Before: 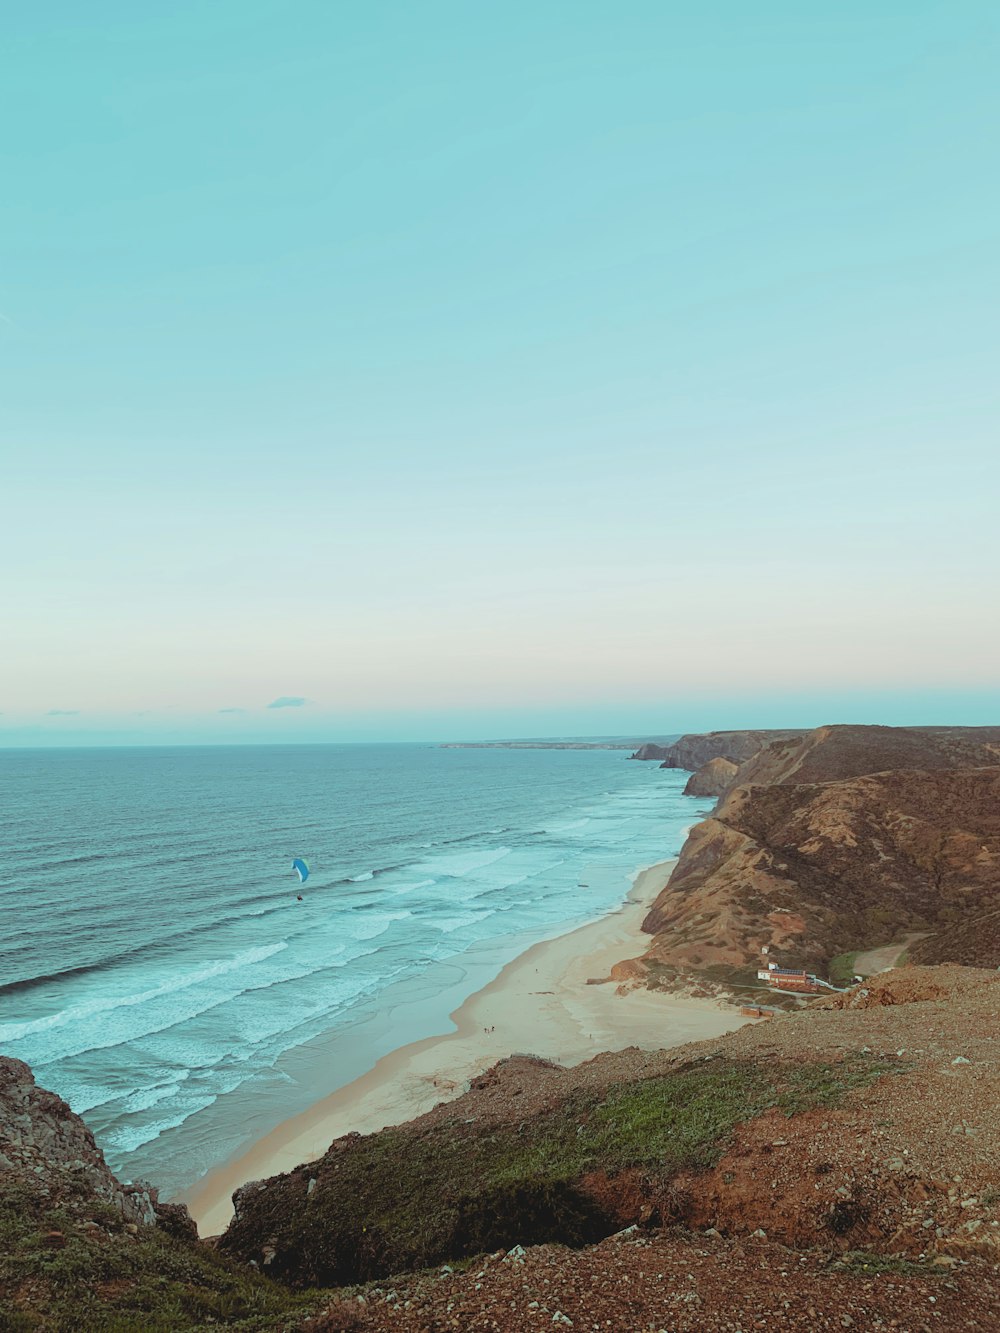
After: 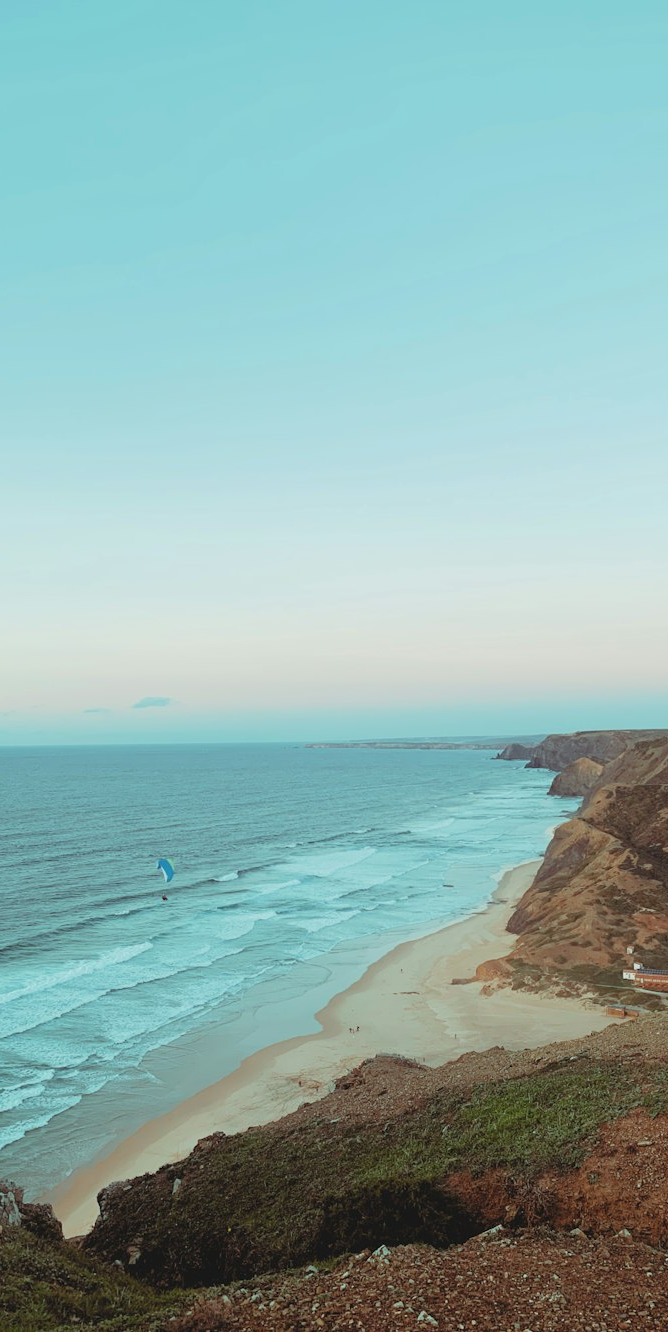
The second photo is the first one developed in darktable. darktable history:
crop and rotate: left 13.565%, right 19.551%
